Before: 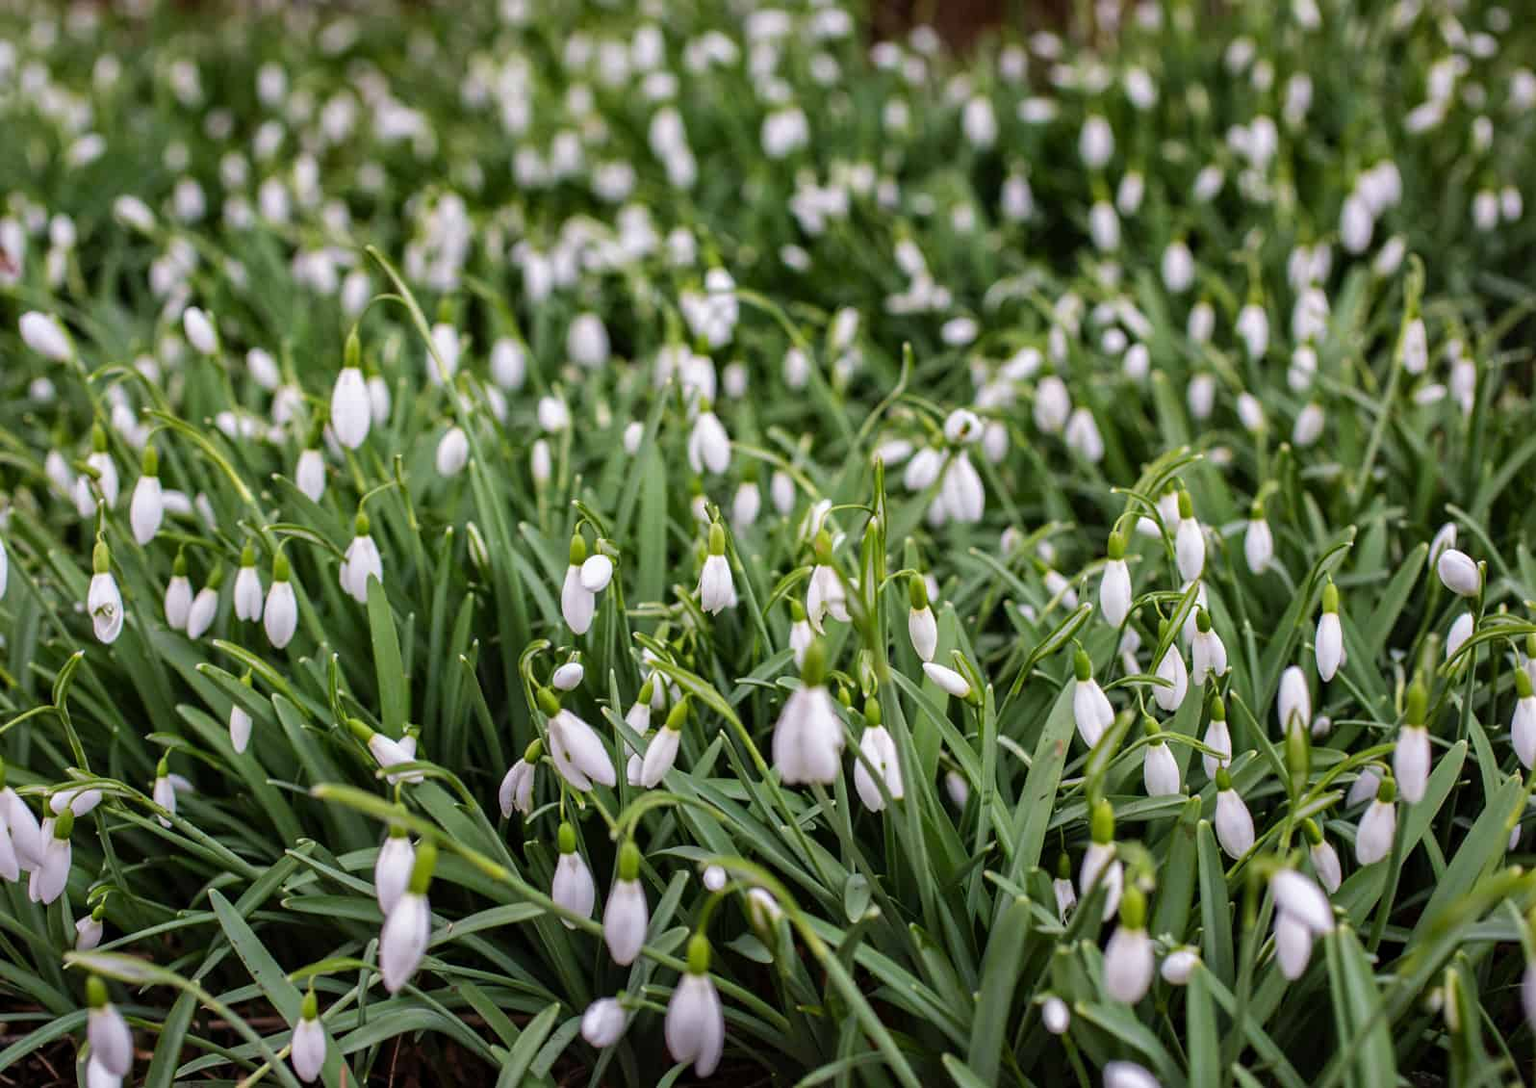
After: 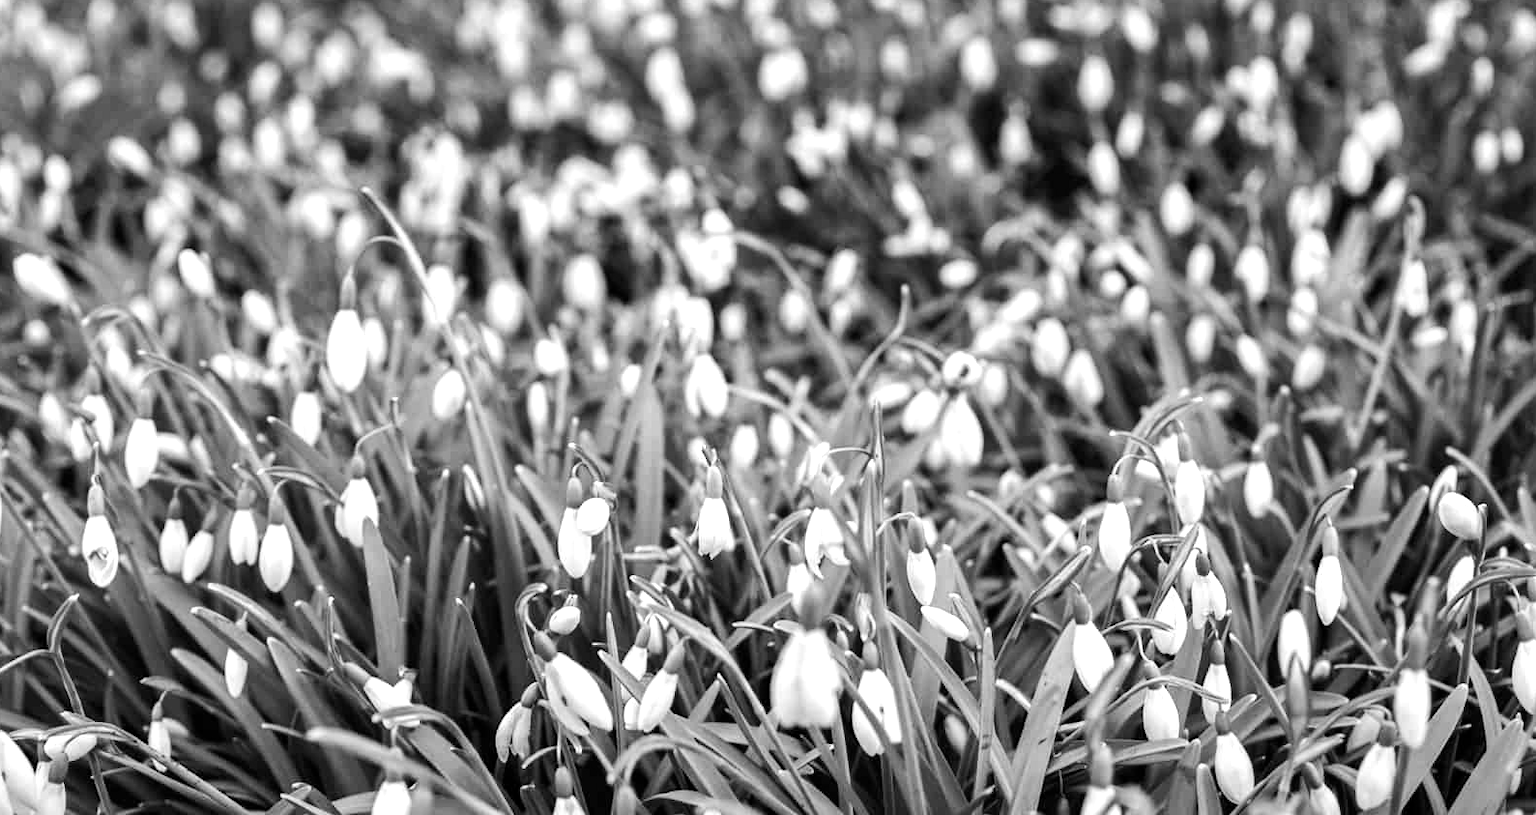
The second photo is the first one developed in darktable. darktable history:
crop: left 0.387%, top 5.469%, bottom 19.809%
color balance rgb: perceptual saturation grading › global saturation 20%, perceptual saturation grading › highlights -25%, perceptual saturation grading › shadows 25%
tone equalizer: -8 EV -0.75 EV, -7 EV -0.7 EV, -6 EV -0.6 EV, -5 EV -0.4 EV, -3 EV 0.4 EV, -2 EV 0.6 EV, -1 EV 0.7 EV, +0 EV 0.75 EV, edges refinement/feathering 500, mask exposure compensation -1.57 EV, preserve details no
monochrome: on, module defaults
